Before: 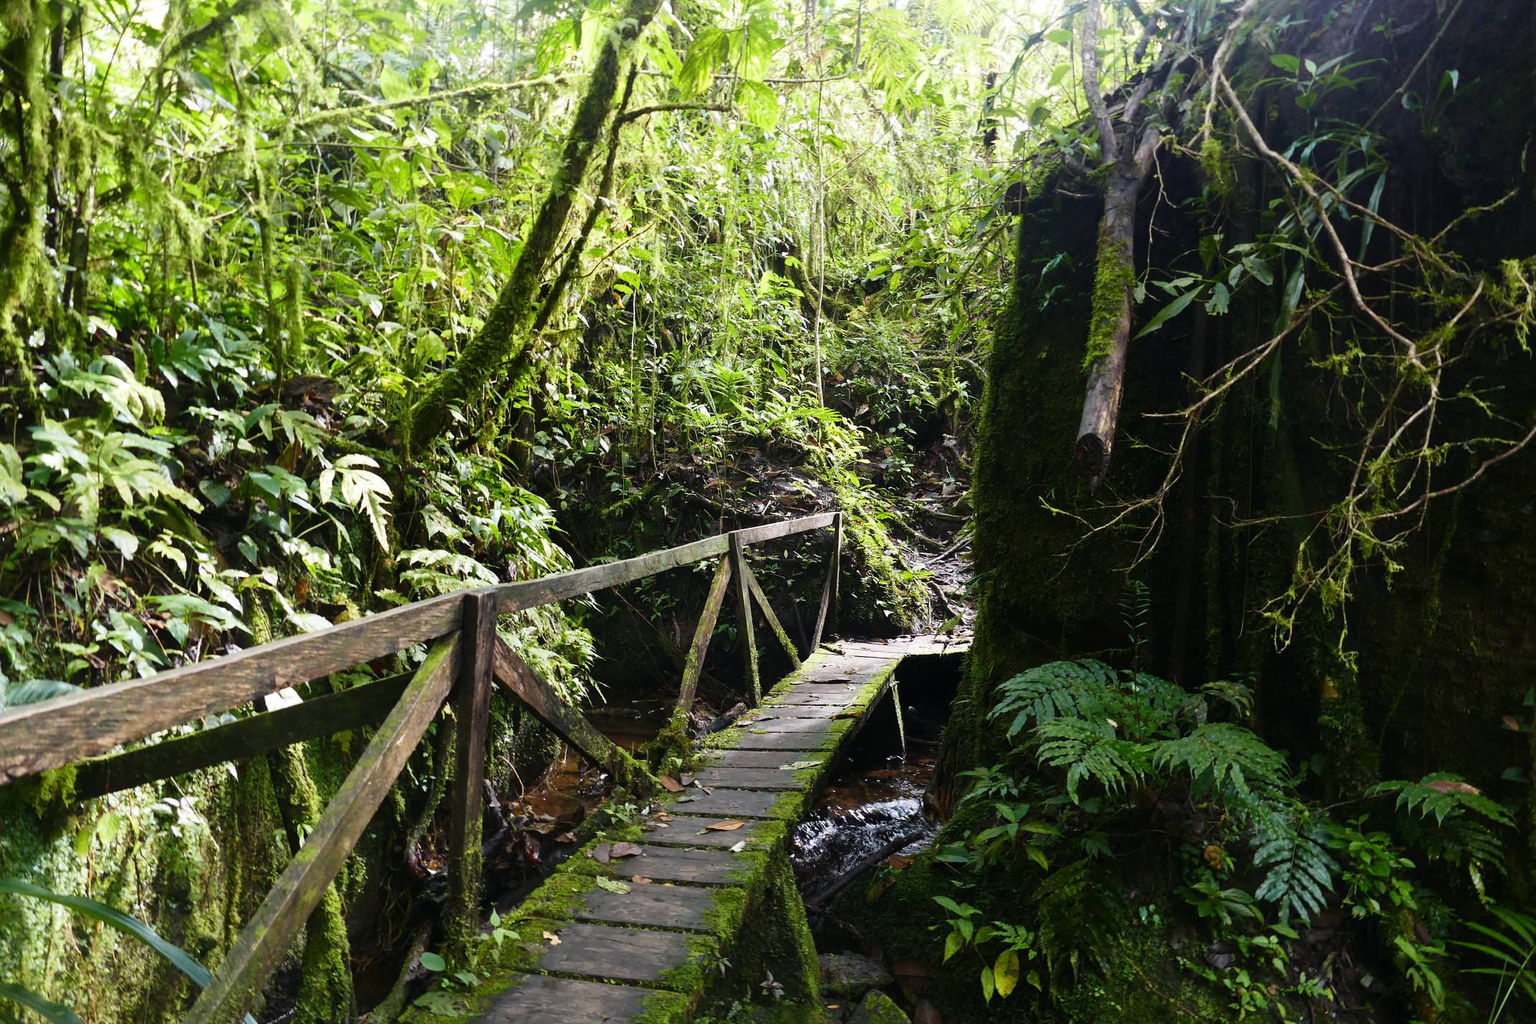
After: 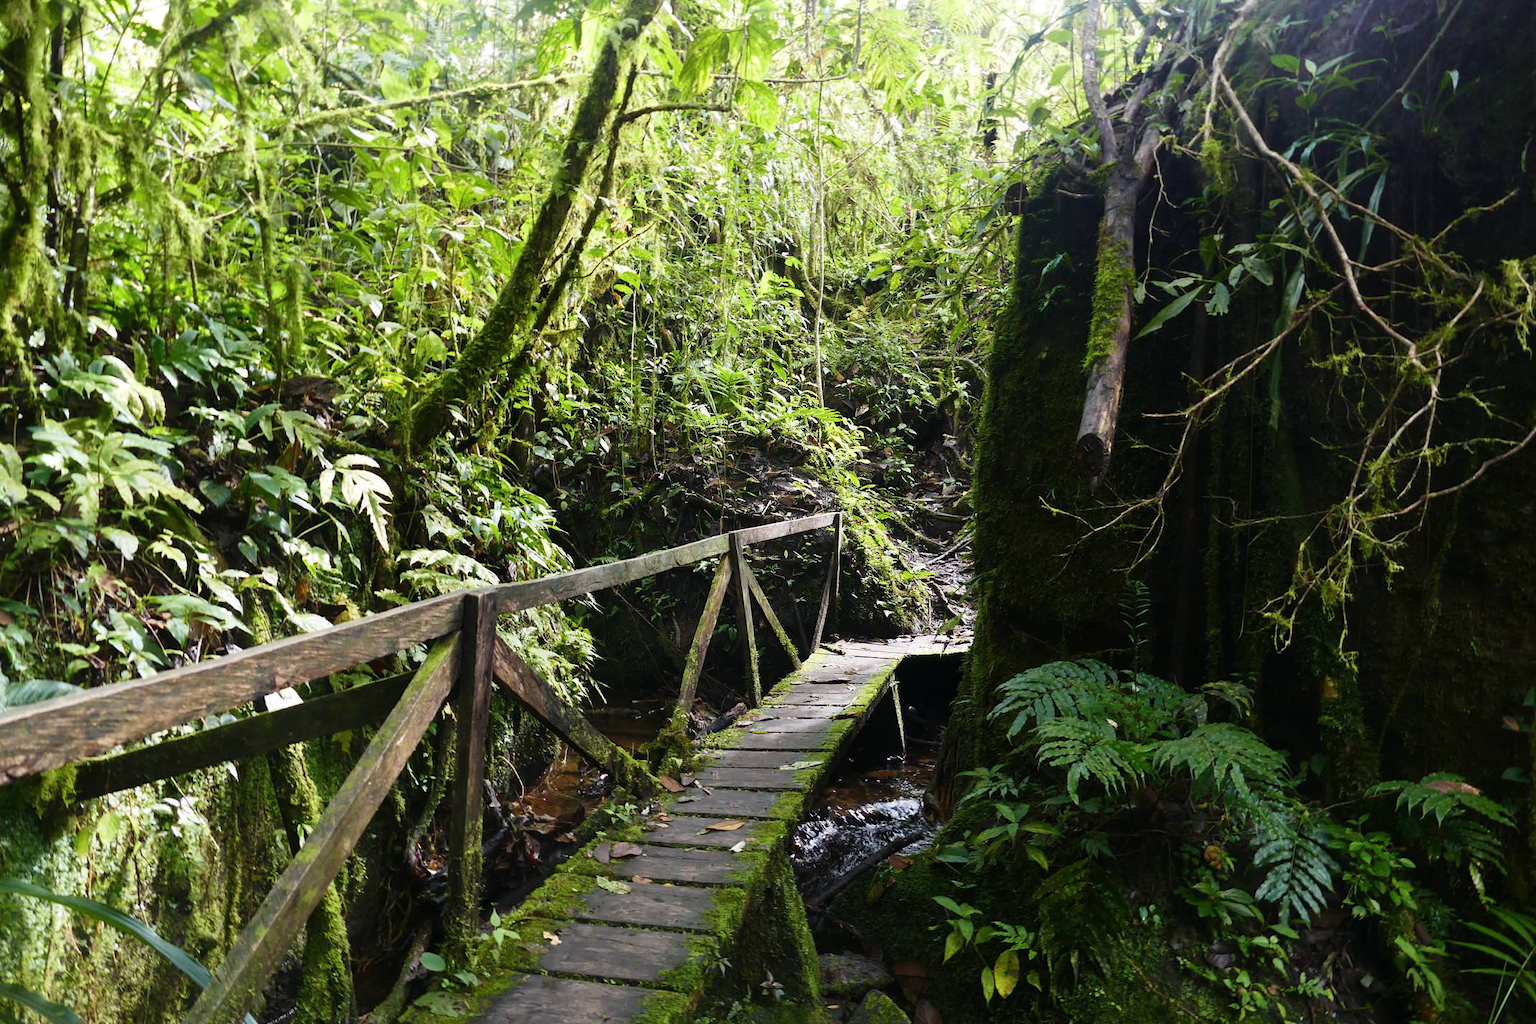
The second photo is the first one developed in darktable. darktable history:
contrast brightness saturation: saturation -0.026
